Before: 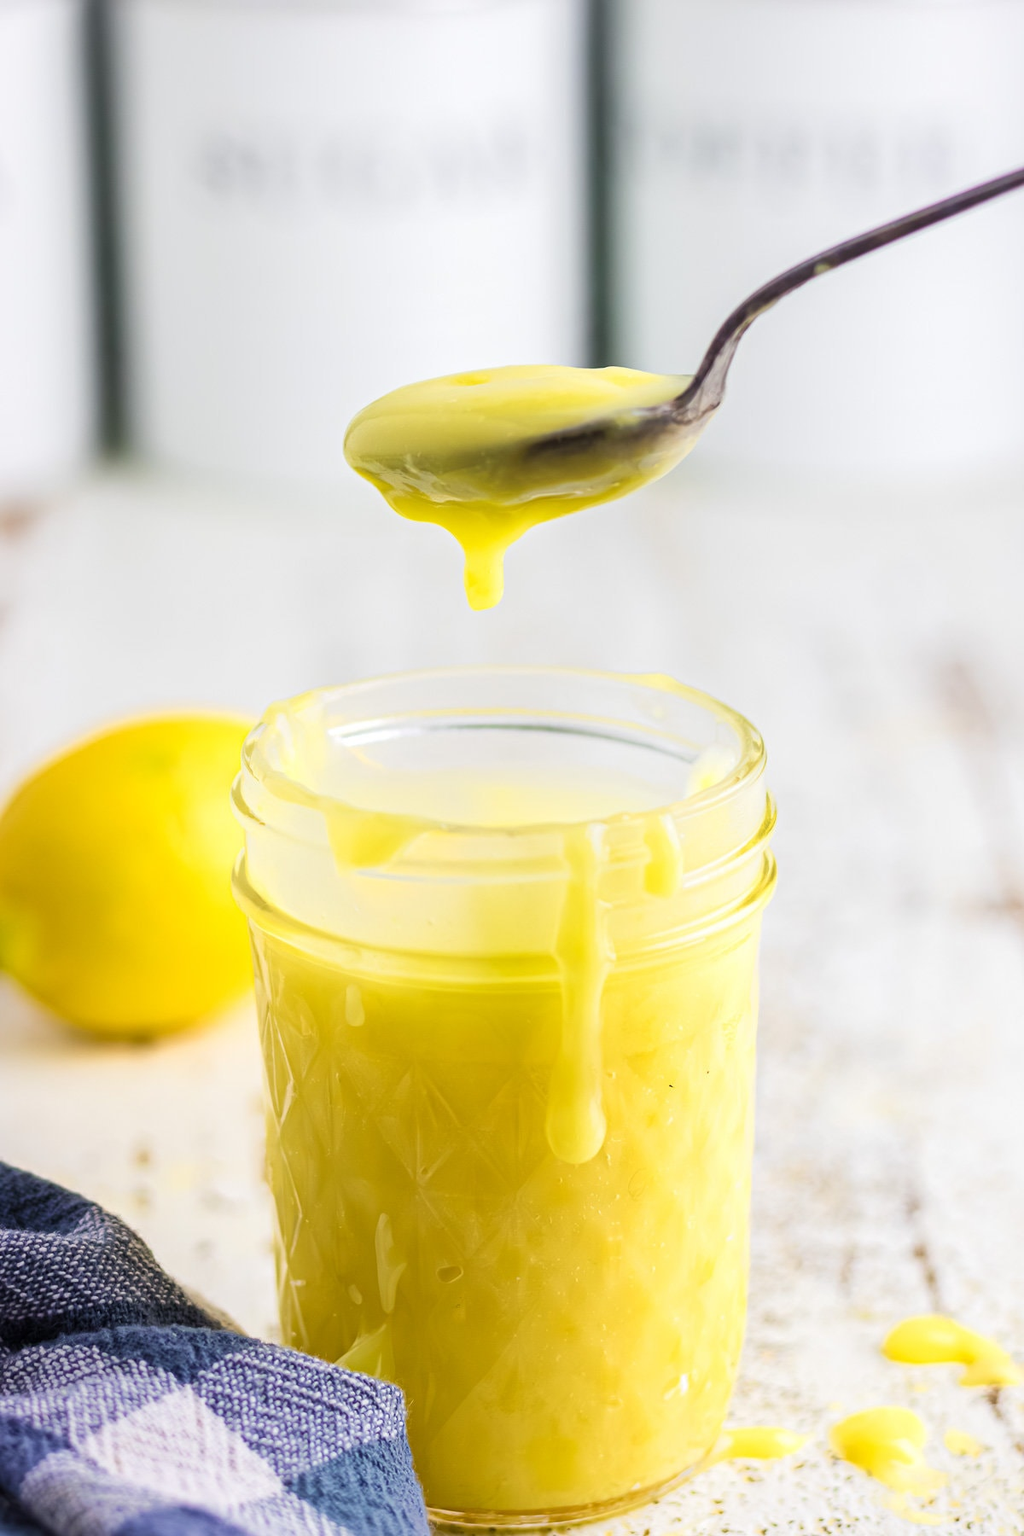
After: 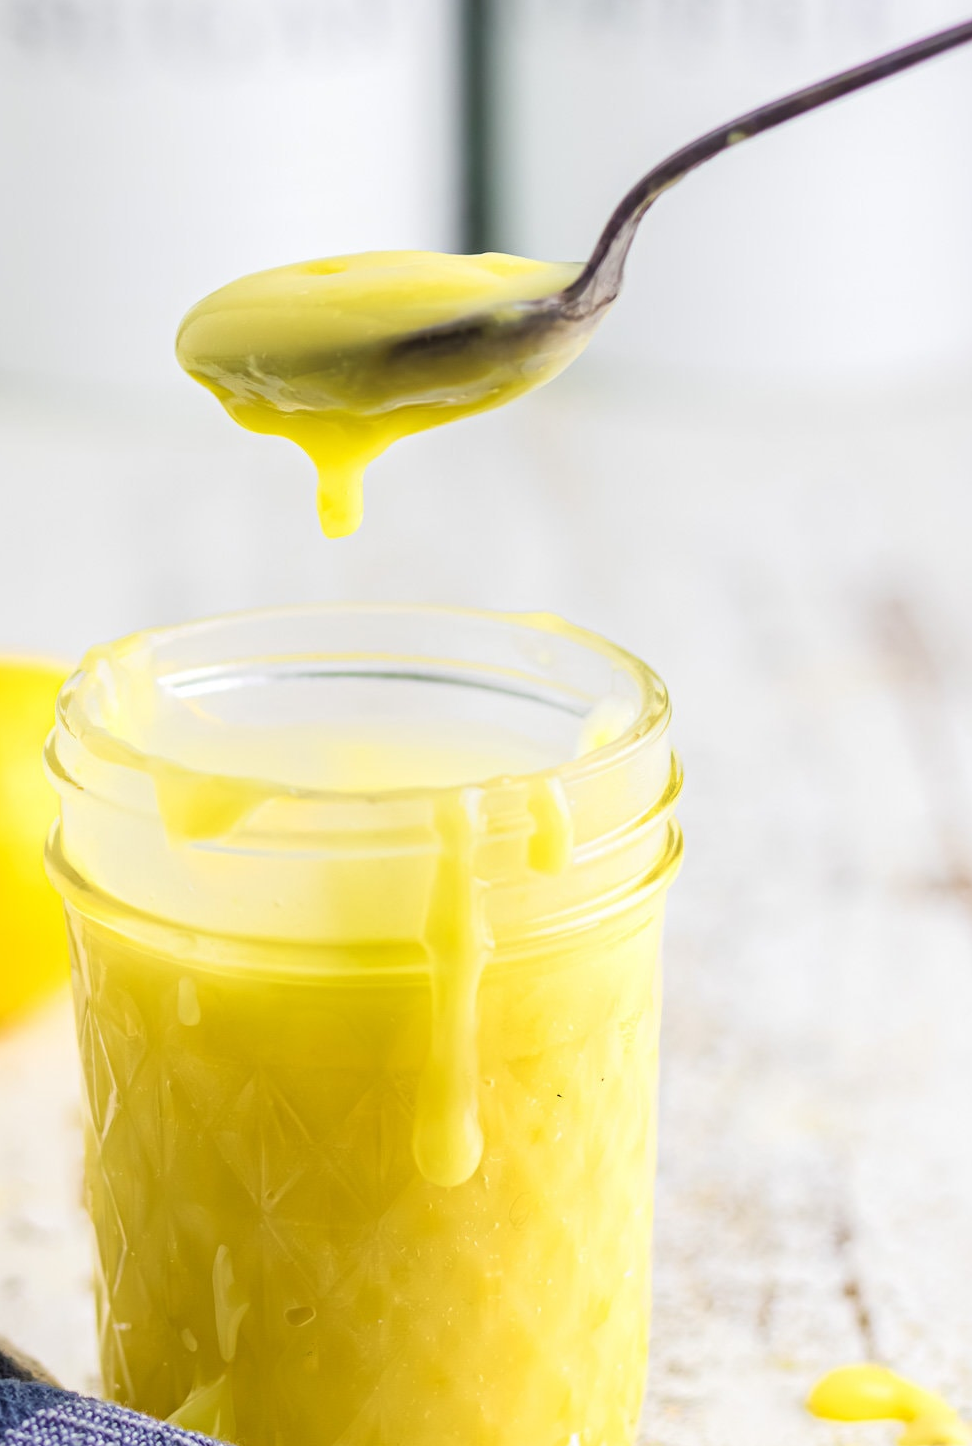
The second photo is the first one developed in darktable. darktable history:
crop: left 18.978%, top 9.857%, right 0%, bottom 9.77%
